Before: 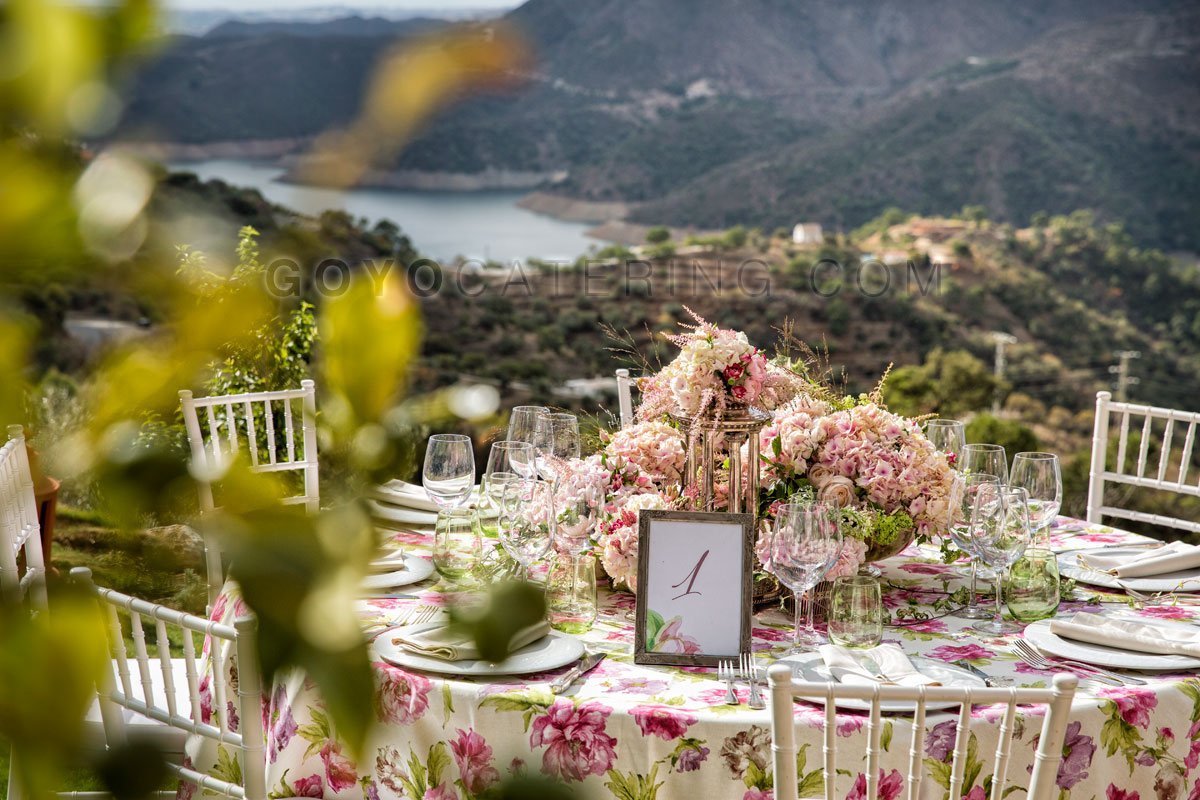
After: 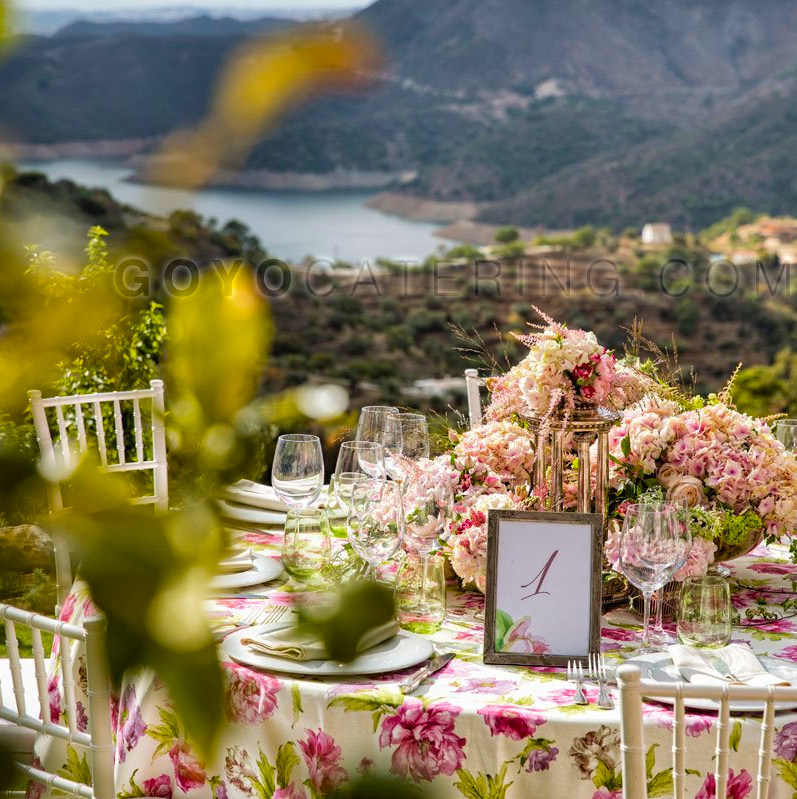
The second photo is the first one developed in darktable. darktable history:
color balance rgb: perceptual saturation grading › global saturation 19.881%, global vibrance 20%
crop and rotate: left 12.638%, right 20.924%
